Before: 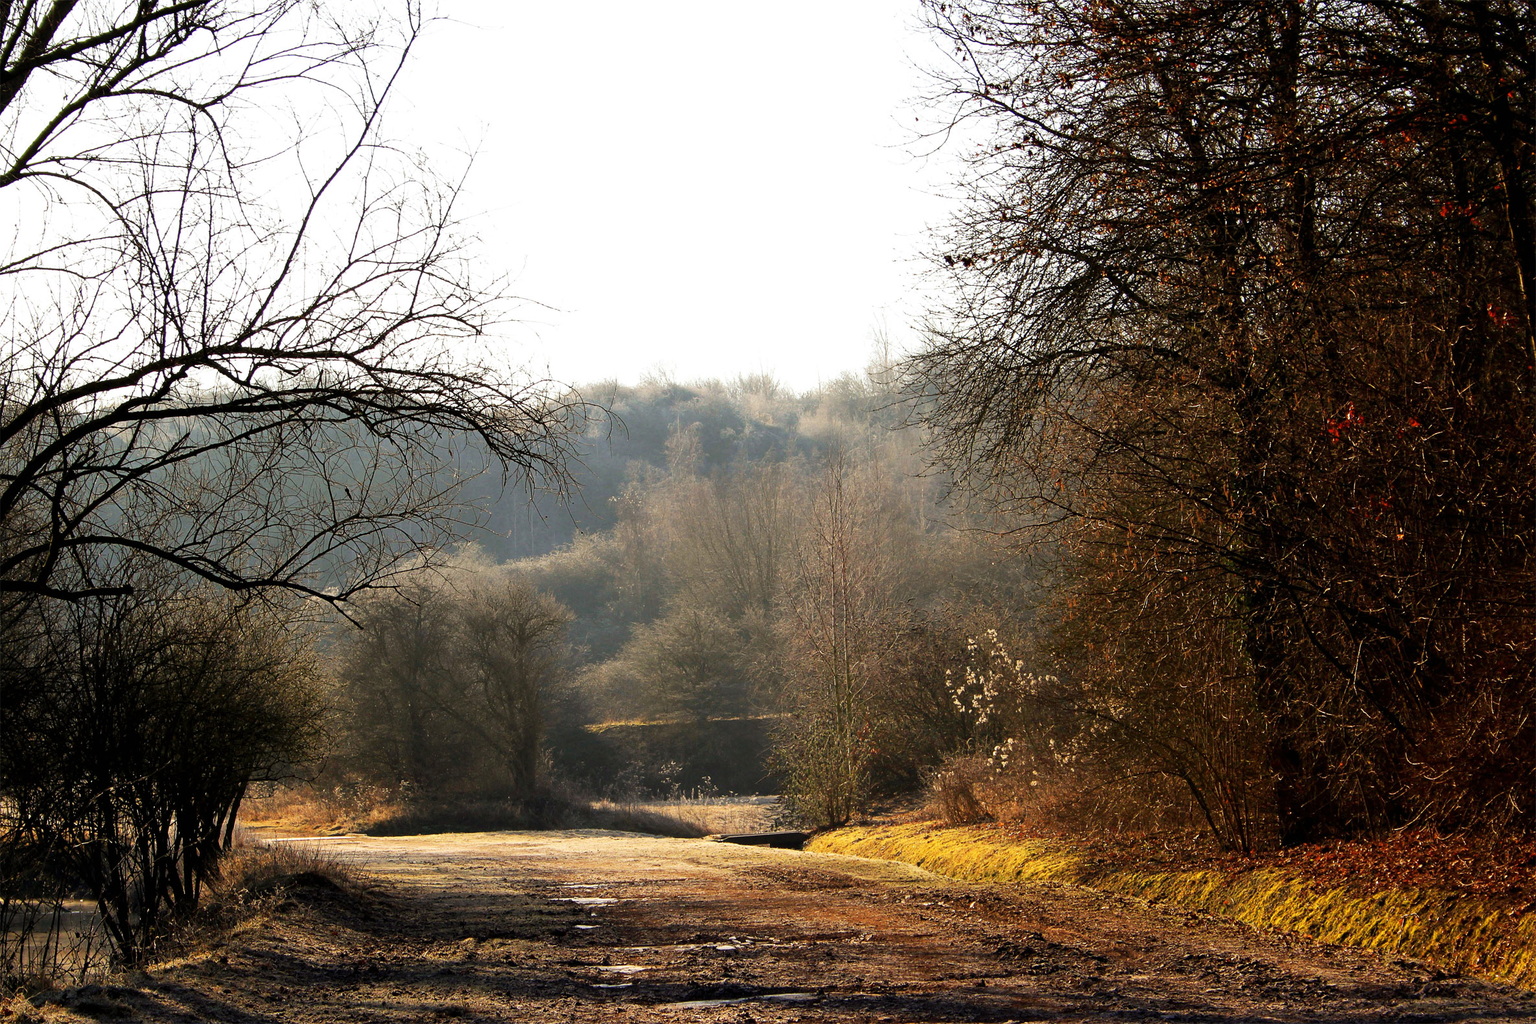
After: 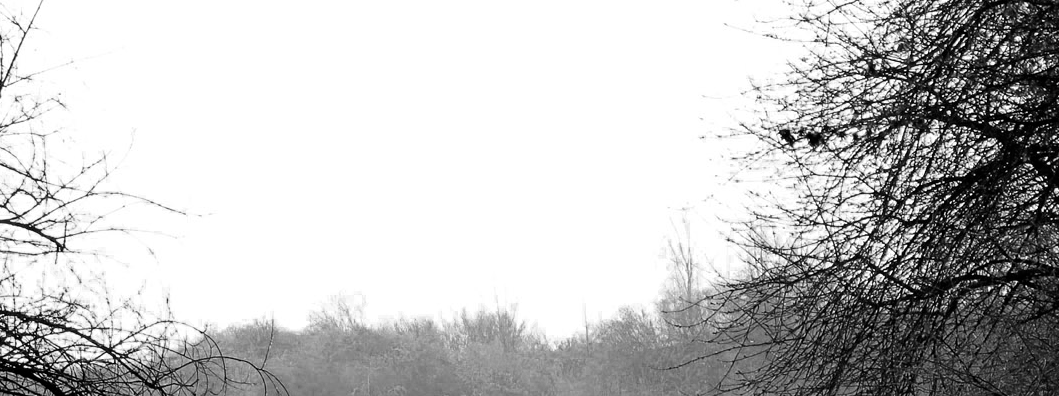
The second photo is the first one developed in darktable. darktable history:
color zones: curves: ch0 [(0.287, 0.048) (0.493, 0.484) (0.737, 0.816)]; ch1 [(0, 0) (0.143, 0) (0.286, 0) (0.429, 0) (0.571, 0) (0.714, 0) (0.857, 0)]
crop: left 28.64%, top 16.832%, right 26.637%, bottom 58.055%
